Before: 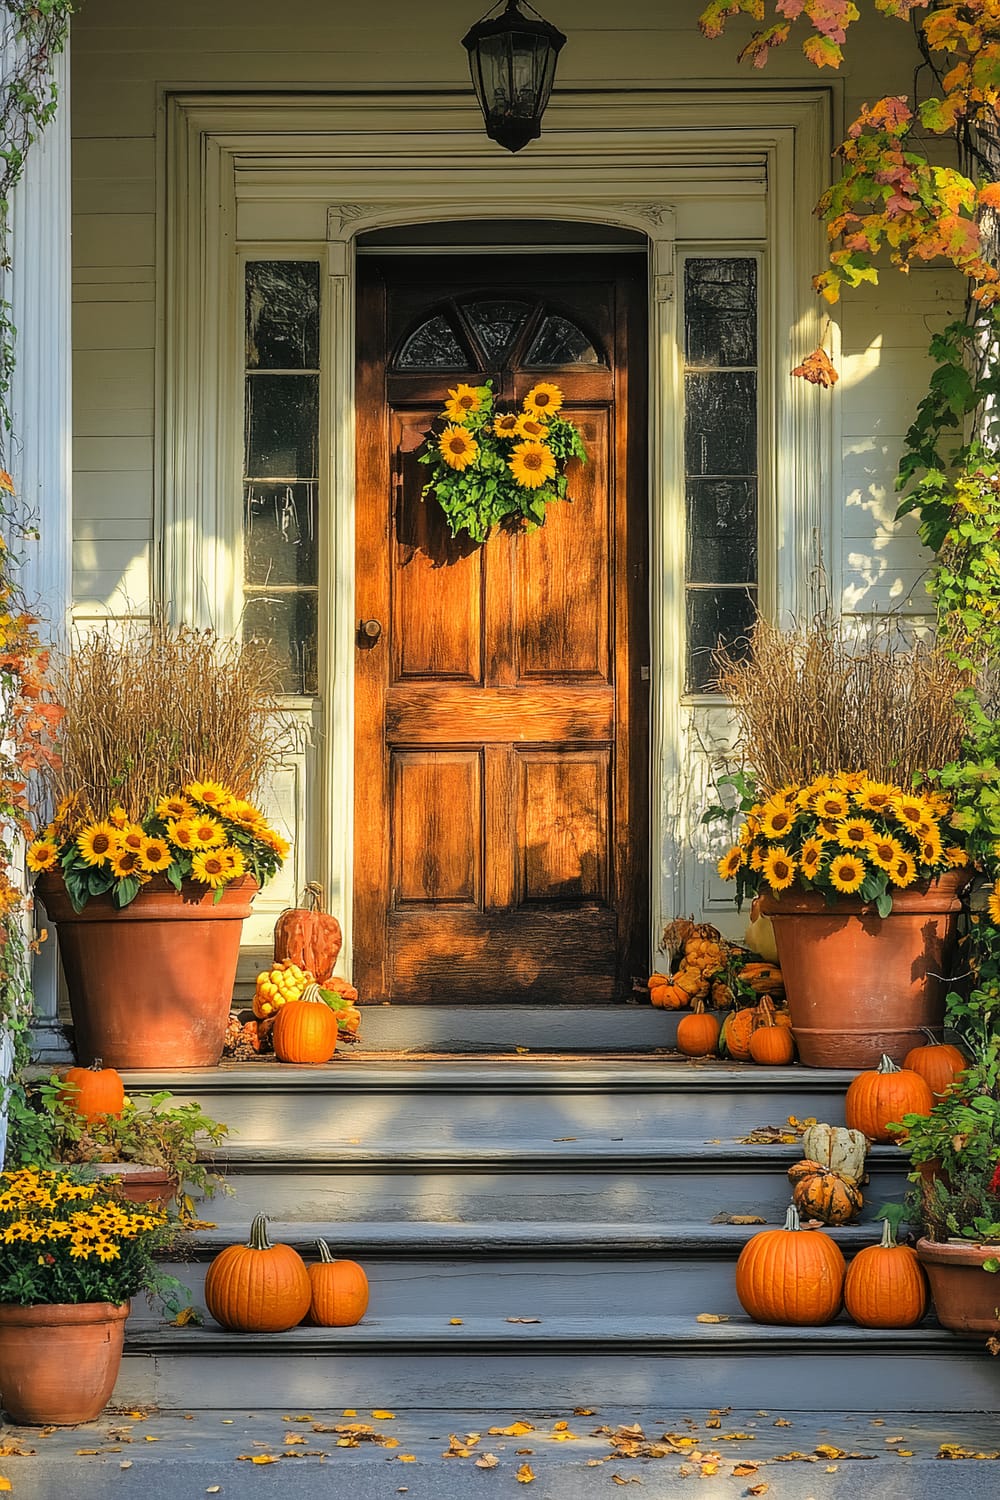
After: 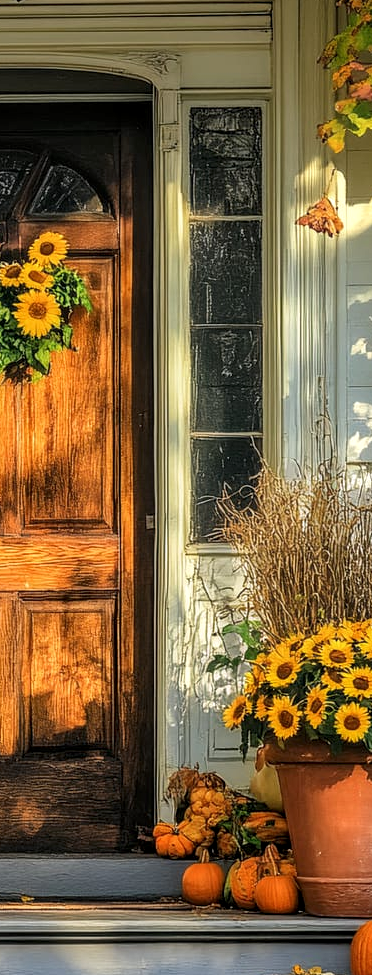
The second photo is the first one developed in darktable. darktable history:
local contrast: detail 130%
crop and rotate: left 49.589%, top 10.089%, right 13.129%, bottom 24.855%
